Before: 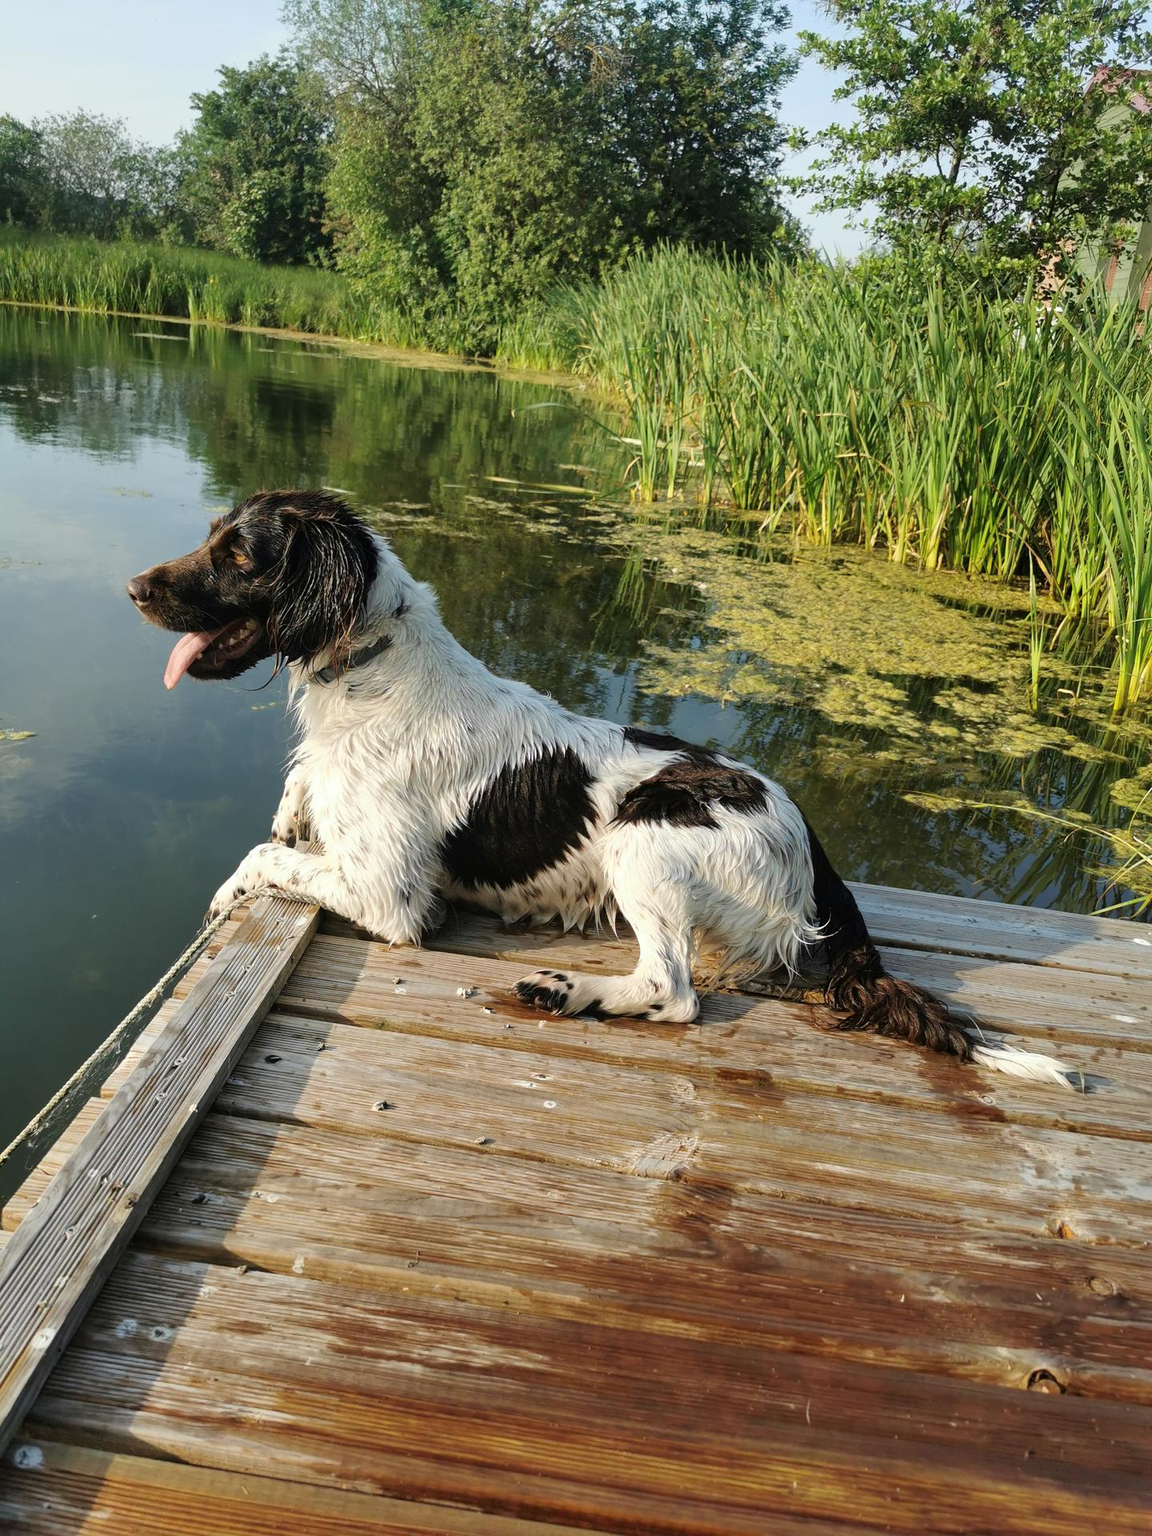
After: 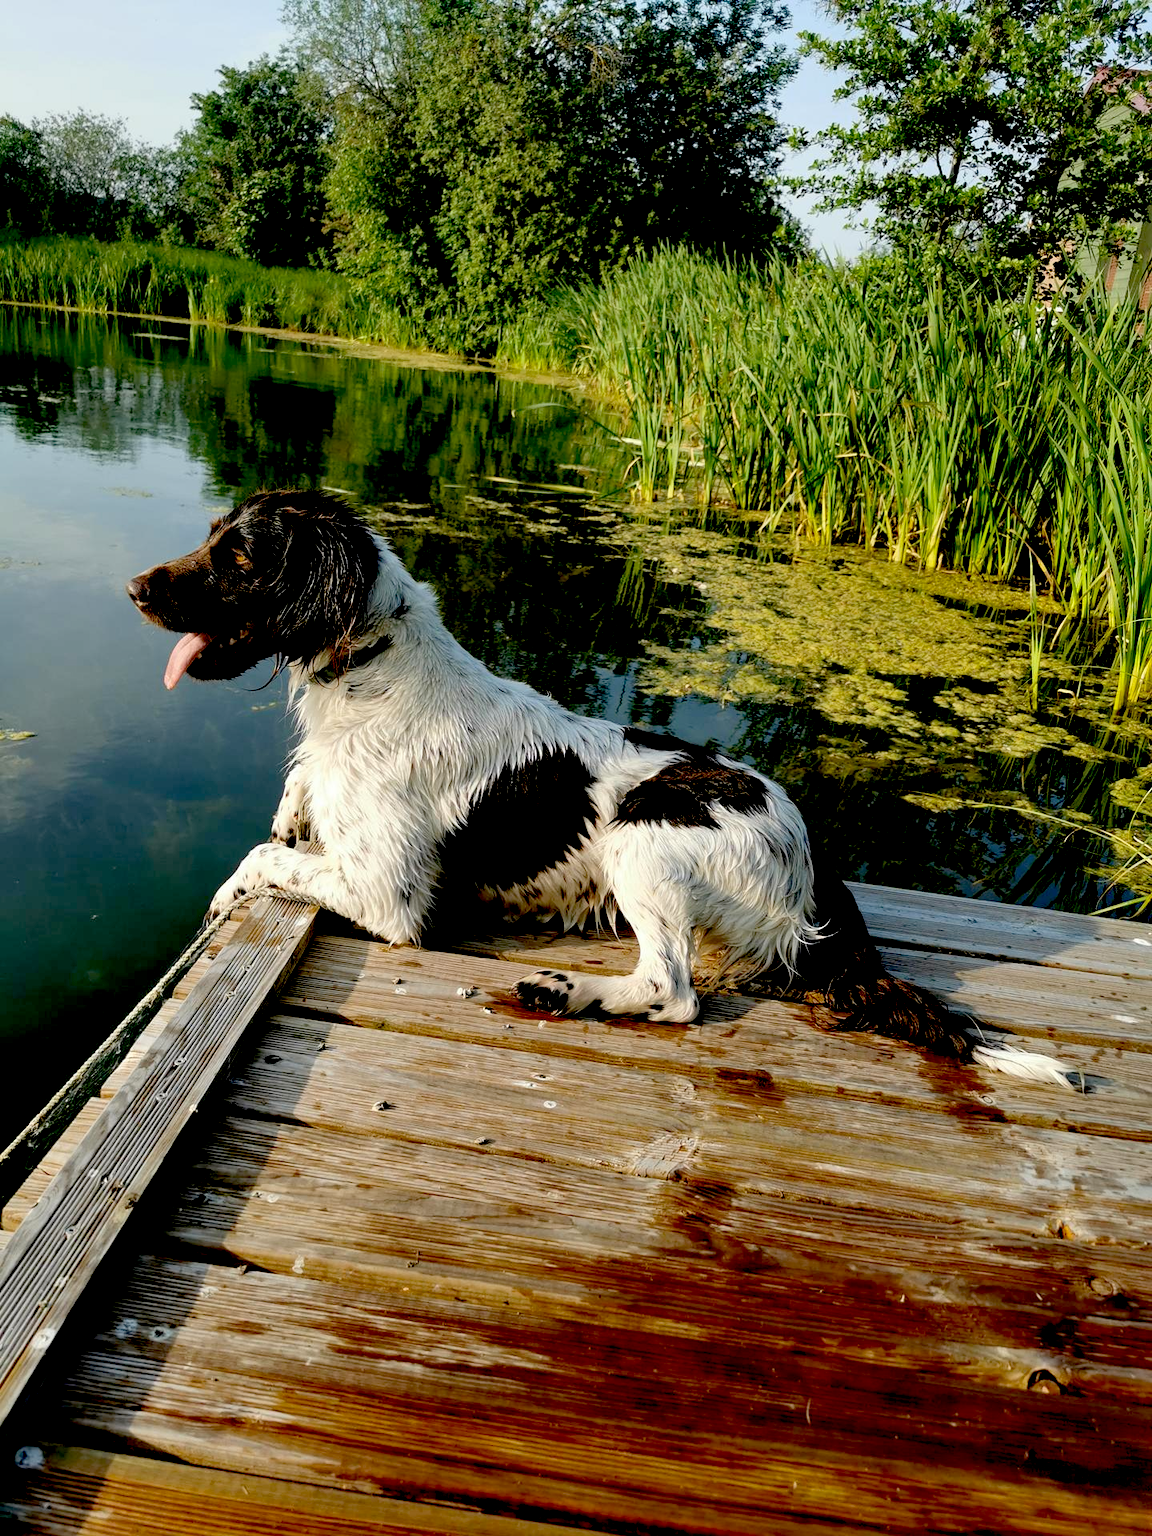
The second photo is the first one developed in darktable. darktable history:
exposure: black level correction 0.057, compensate exposure bias true, compensate highlight preservation false
